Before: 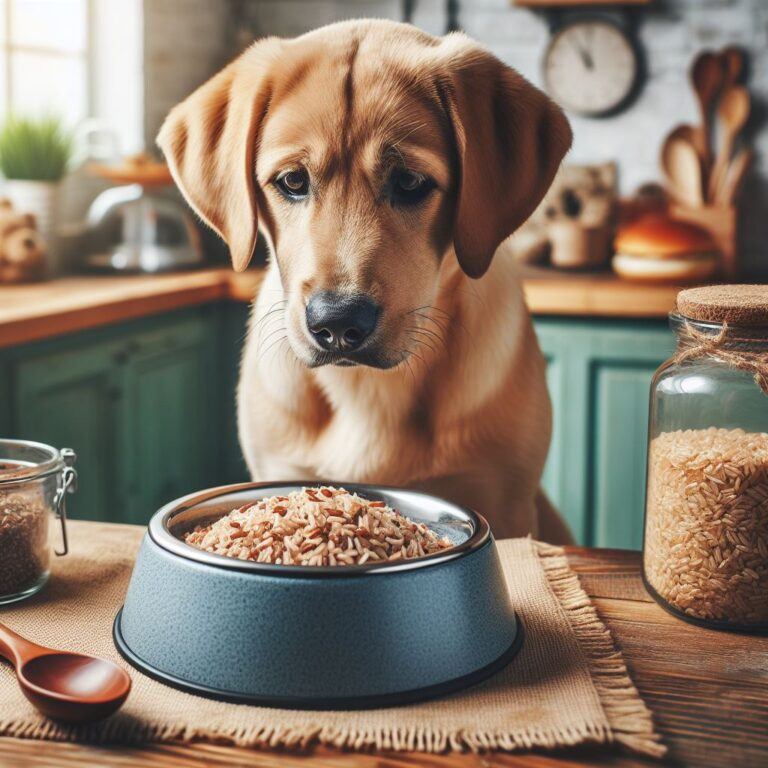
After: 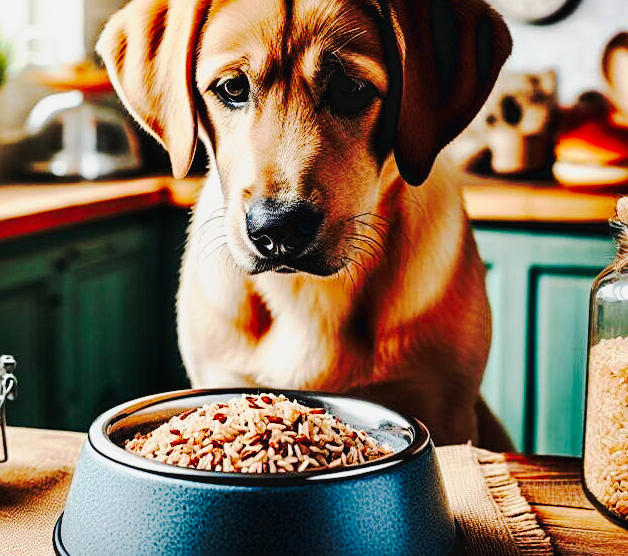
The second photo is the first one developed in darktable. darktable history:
crop: left 7.904%, top 12.116%, right 10.262%, bottom 15.448%
filmic rgb: black relative exposure -7.65 EV, white relative exposure 4.56 EV, hardness 3.61
tone curve: curves: ch0 [(0, 0) (0.003, 0.043) (0.011, 0.043) (0.025, 0.035) (0.044, 0.042) (0.069, 0.035) (0.1, 0.03) (0.136, 0.017) (0.177, 0.03) (0.224, 0.06) (0.277, 0.118) (0.335, 0.189) (0.399, 0.297) (0.468, 0.483) (0.543, 0.631) (0.623, 0.746) (0.709, 0.823) (0.801, 0.944) (0.898, 0.966) (1, 1)], preserve colors none
sharpen: on, module defaults
